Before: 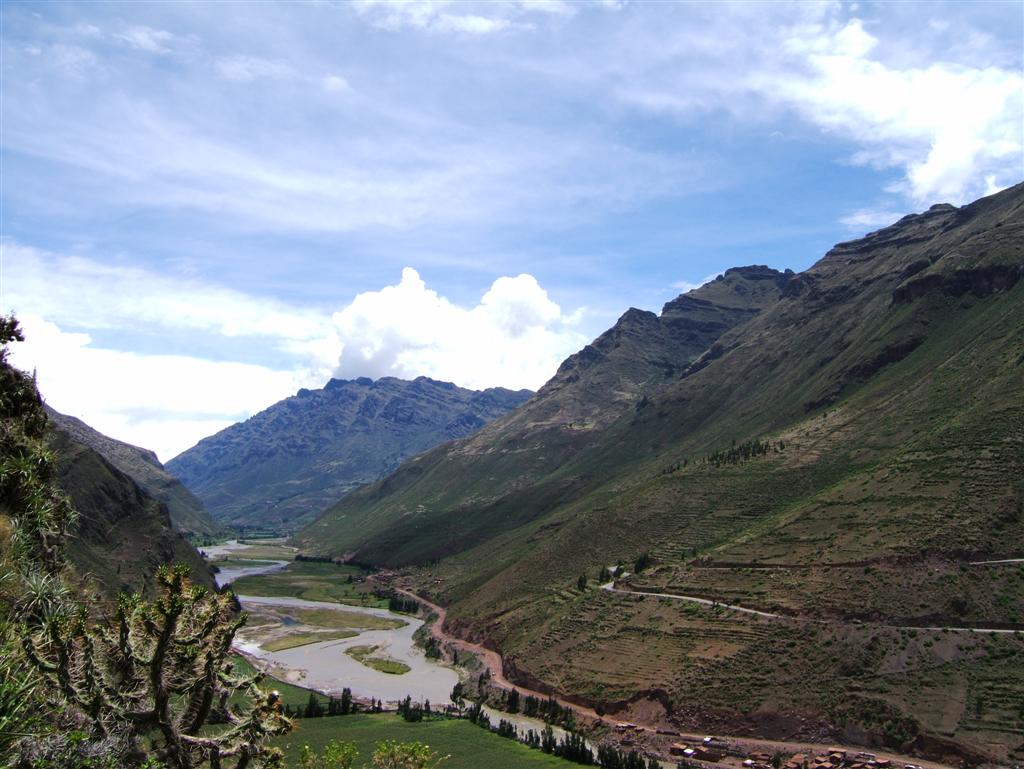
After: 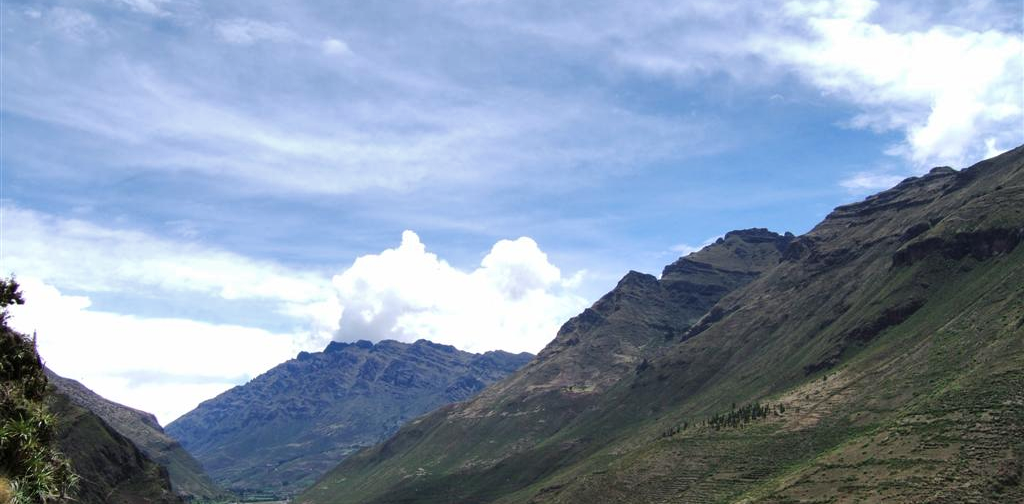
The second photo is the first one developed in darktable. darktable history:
crop and rotate: top 4.848%, bottom 29.503%
shadows and highlights: low approximation 0.01, soften with gaussian
